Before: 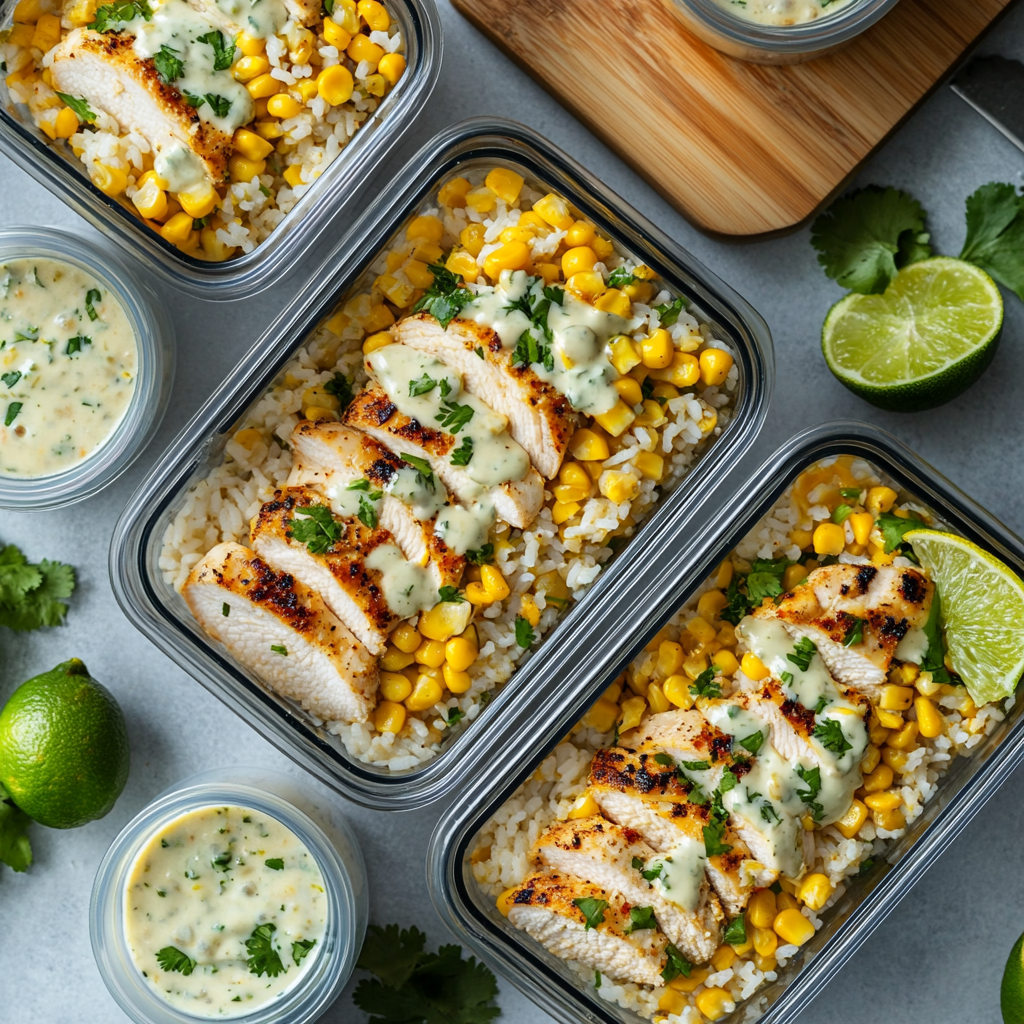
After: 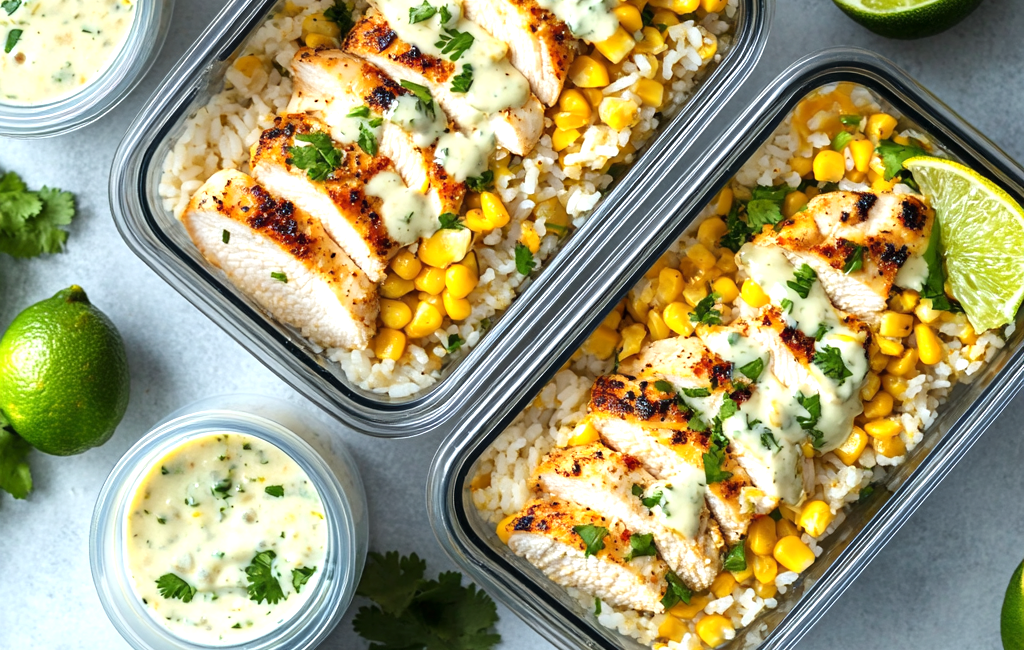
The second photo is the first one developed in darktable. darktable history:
sharpen: radius 2.883, amount 0.868, threshold 47.523
exposure: black level correction 0, exposure 0.7 EV, compensate exposure bias true, compensate highlight preservation false
crop and rotate: top 36.435%
